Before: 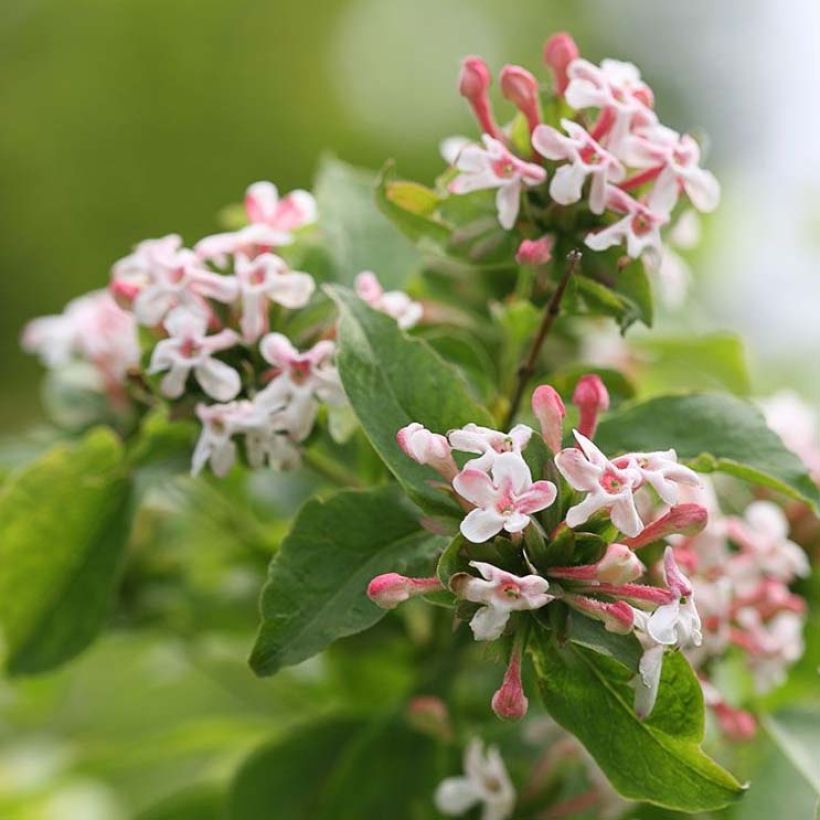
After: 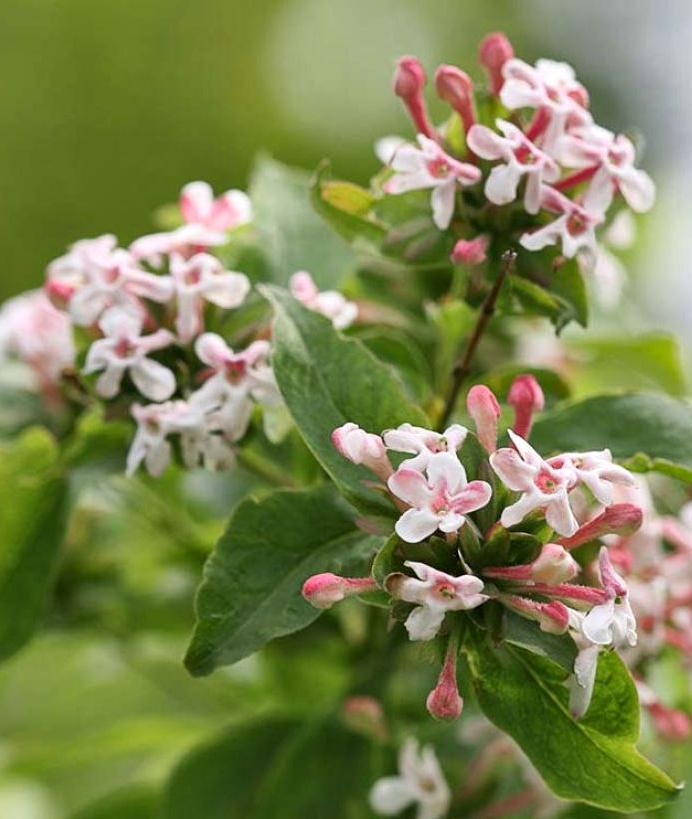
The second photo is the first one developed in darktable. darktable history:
crop: left 8.034%, right 7.456%
local contrast: mode bilateral grid, contrast 20, coarseness 51, detail 129%, midtone range 0.2
shadows and highlights: soften with gaussian
